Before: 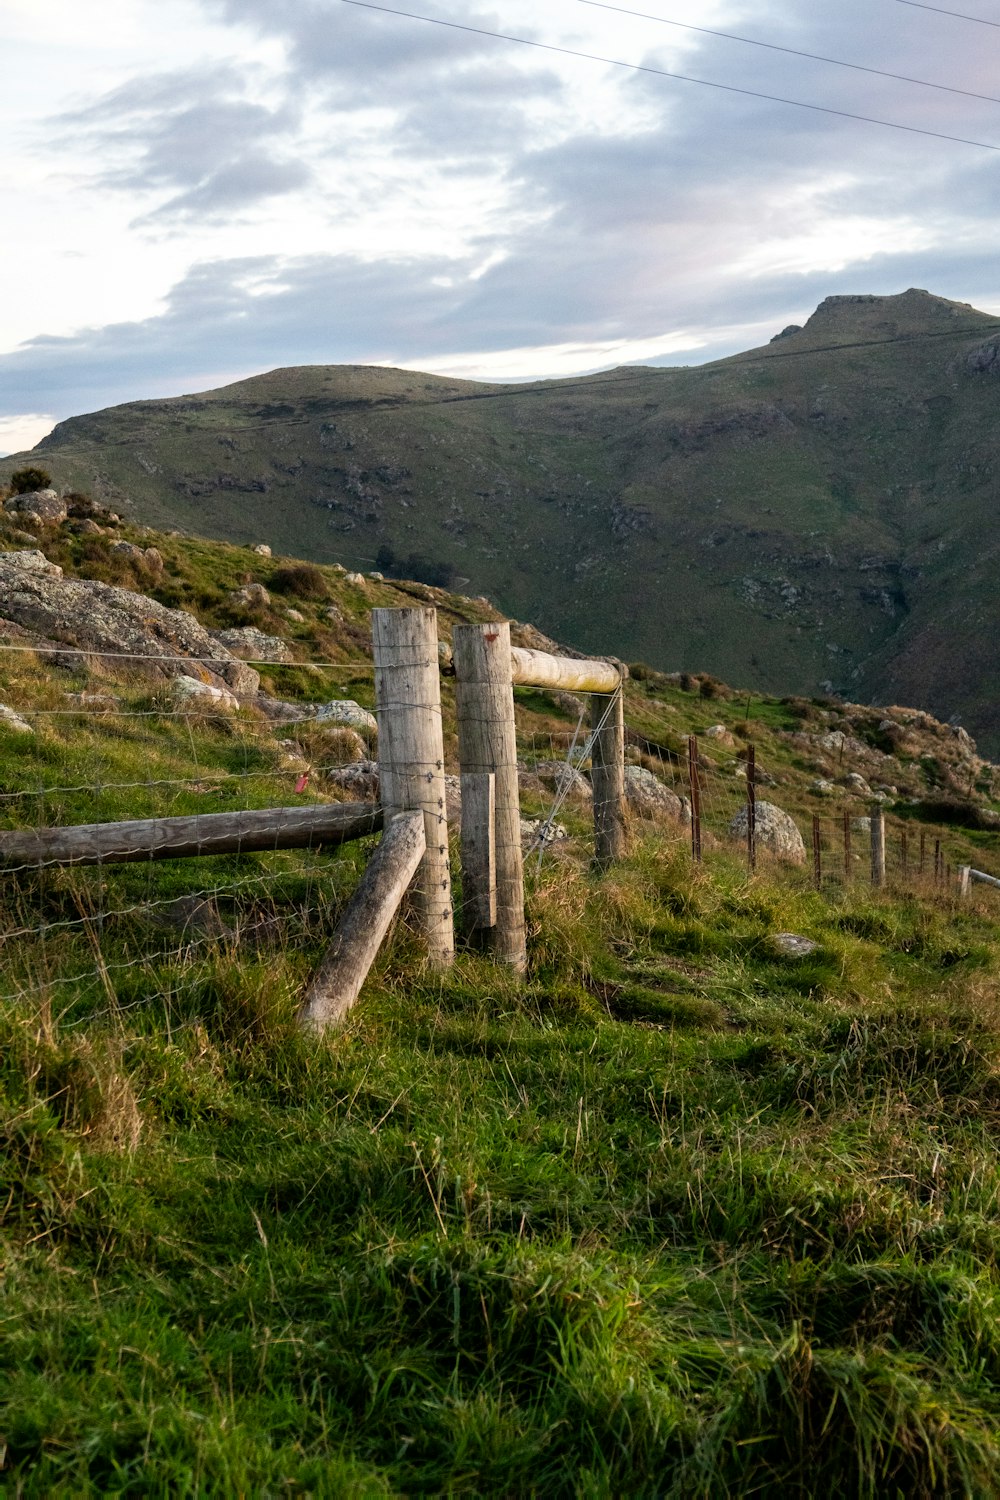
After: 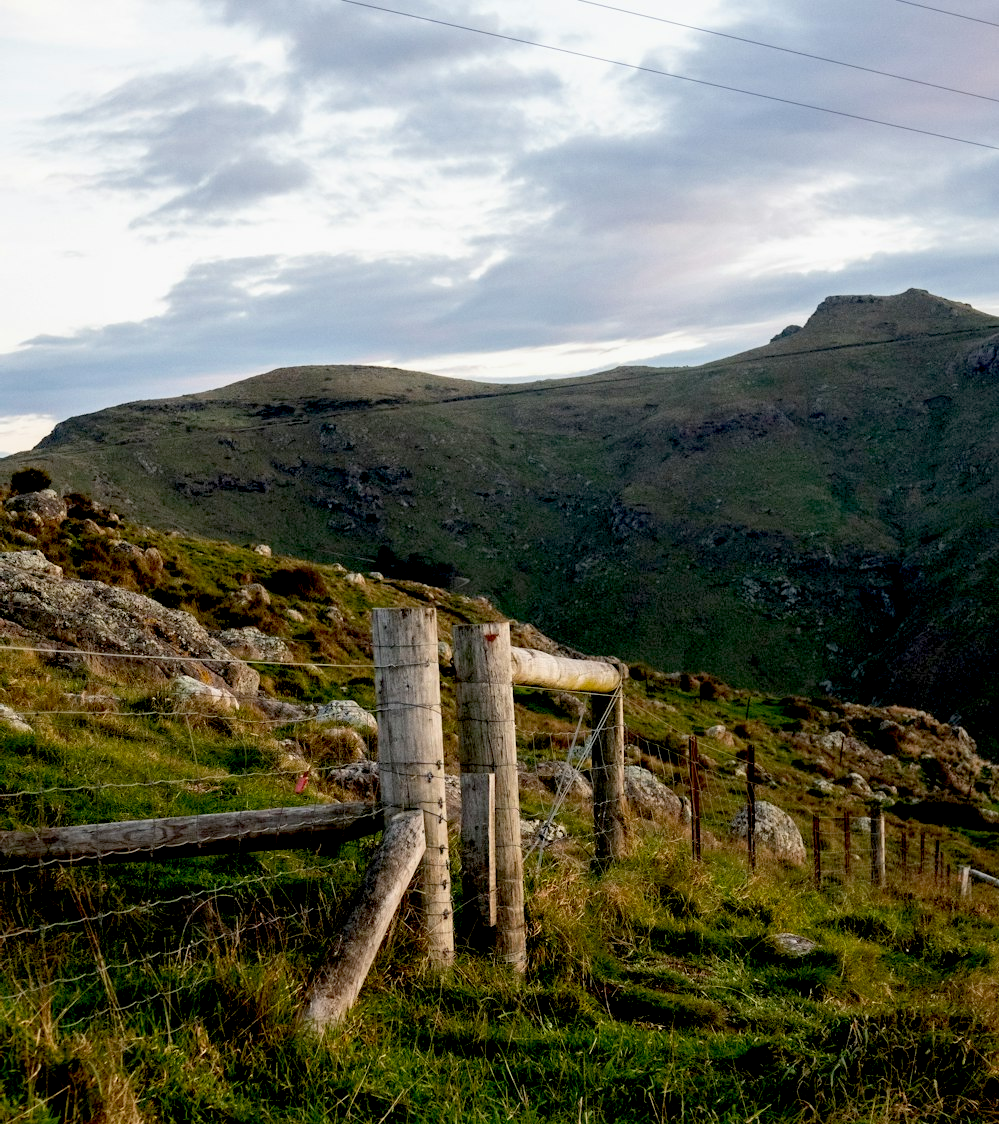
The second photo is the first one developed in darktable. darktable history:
crop: bottom 24.967%
exposure: black level correction 0.029, exposure -0.073 EV, compensate highlight preservation false
